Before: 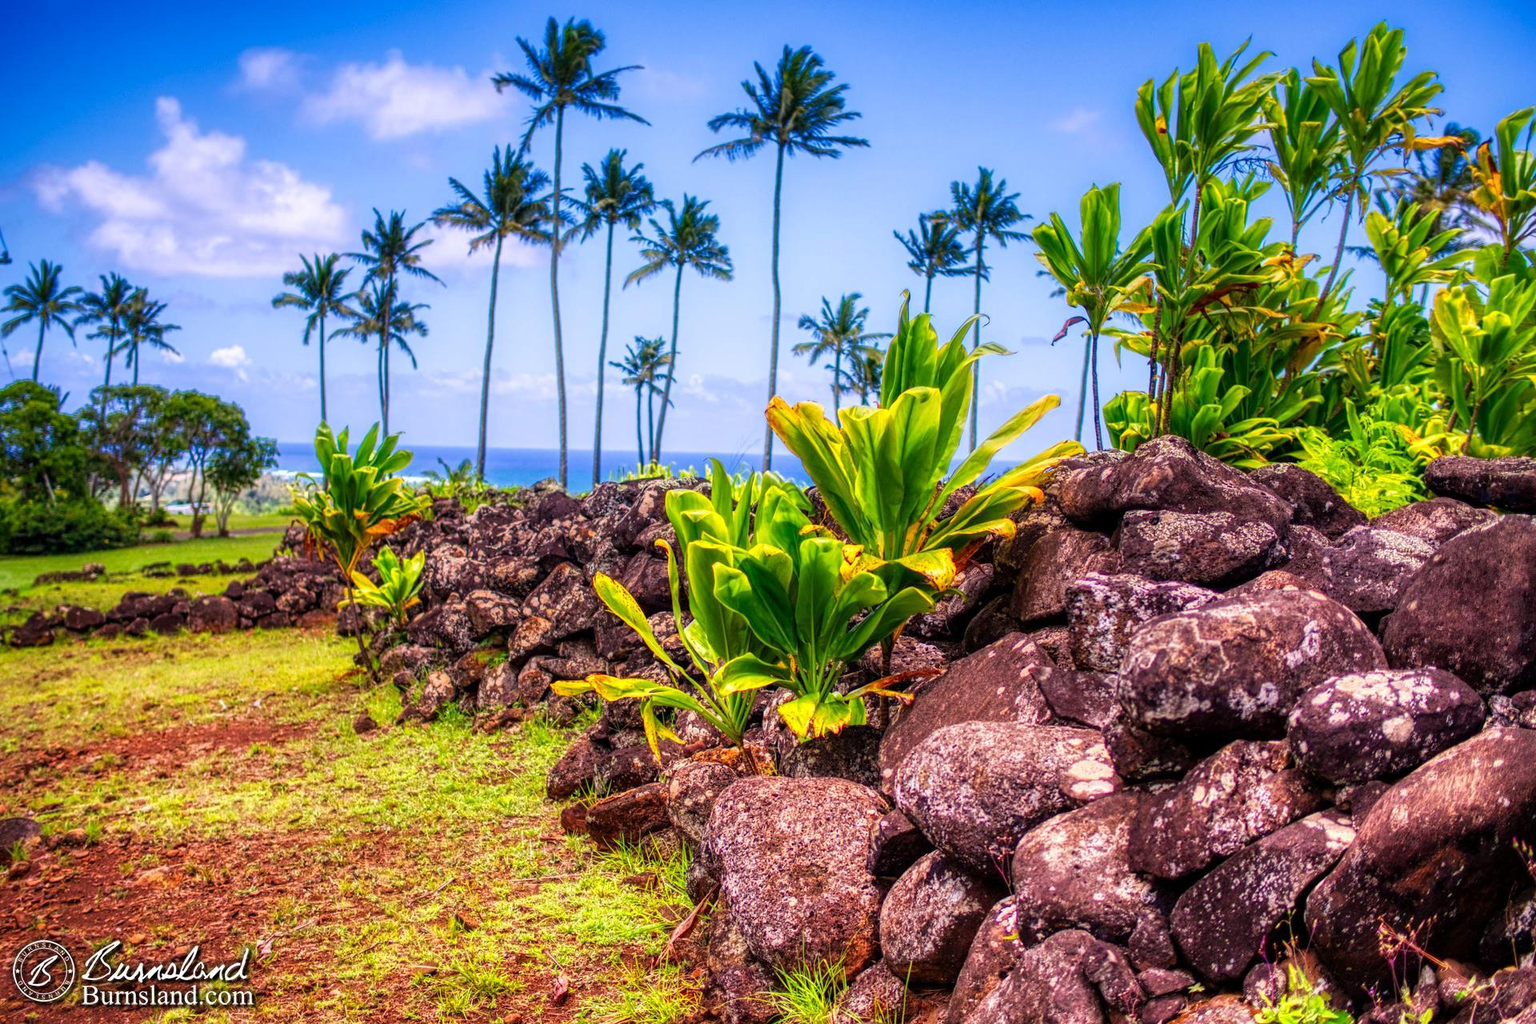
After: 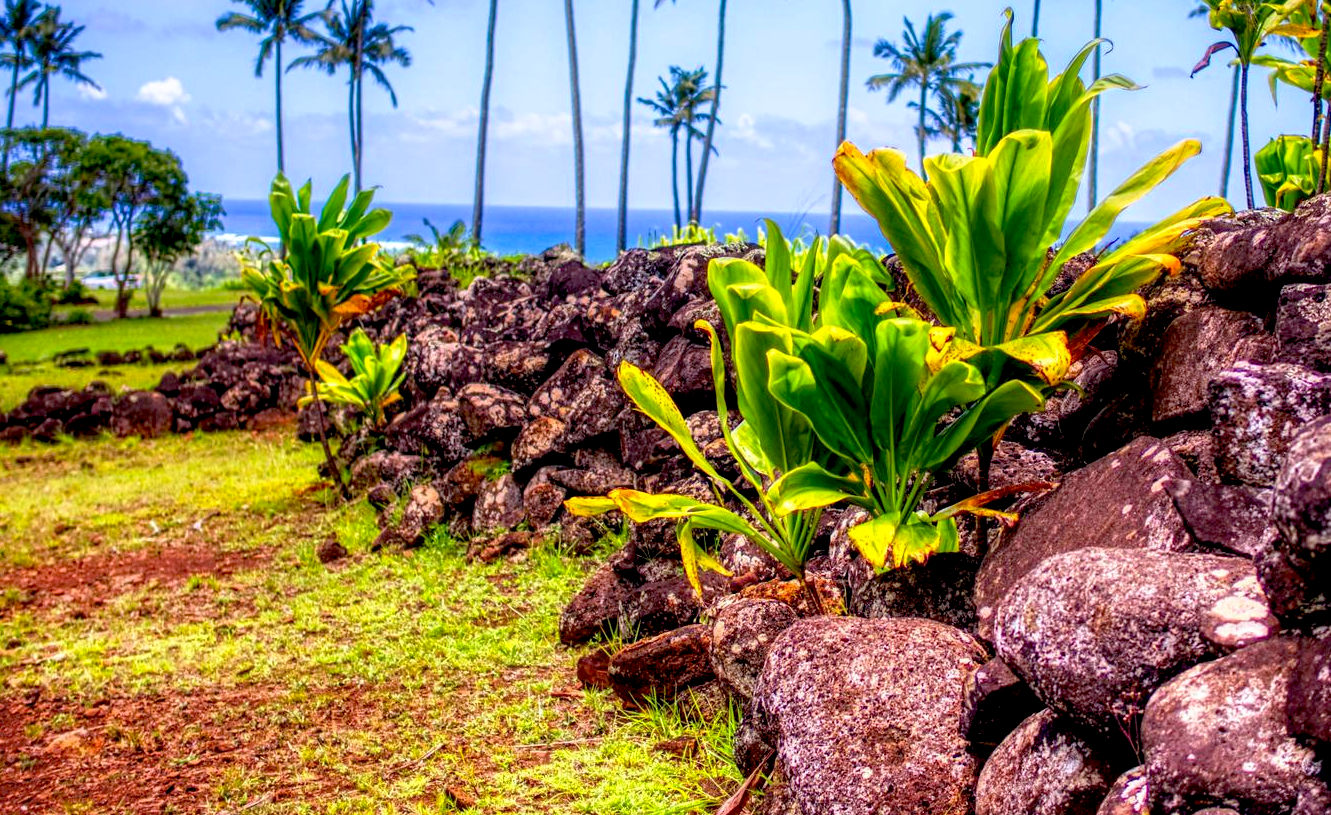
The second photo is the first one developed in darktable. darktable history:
crop: left 6.488%, top 27.668%, right 24.183%, bottom 8.656%
white balance: red 0.976, blue 1.04
base curve: curves: ch0 [(0.017, 0) (0.425, 0.441) (0.844, 0.933) (1, 1)], preserve colors none
